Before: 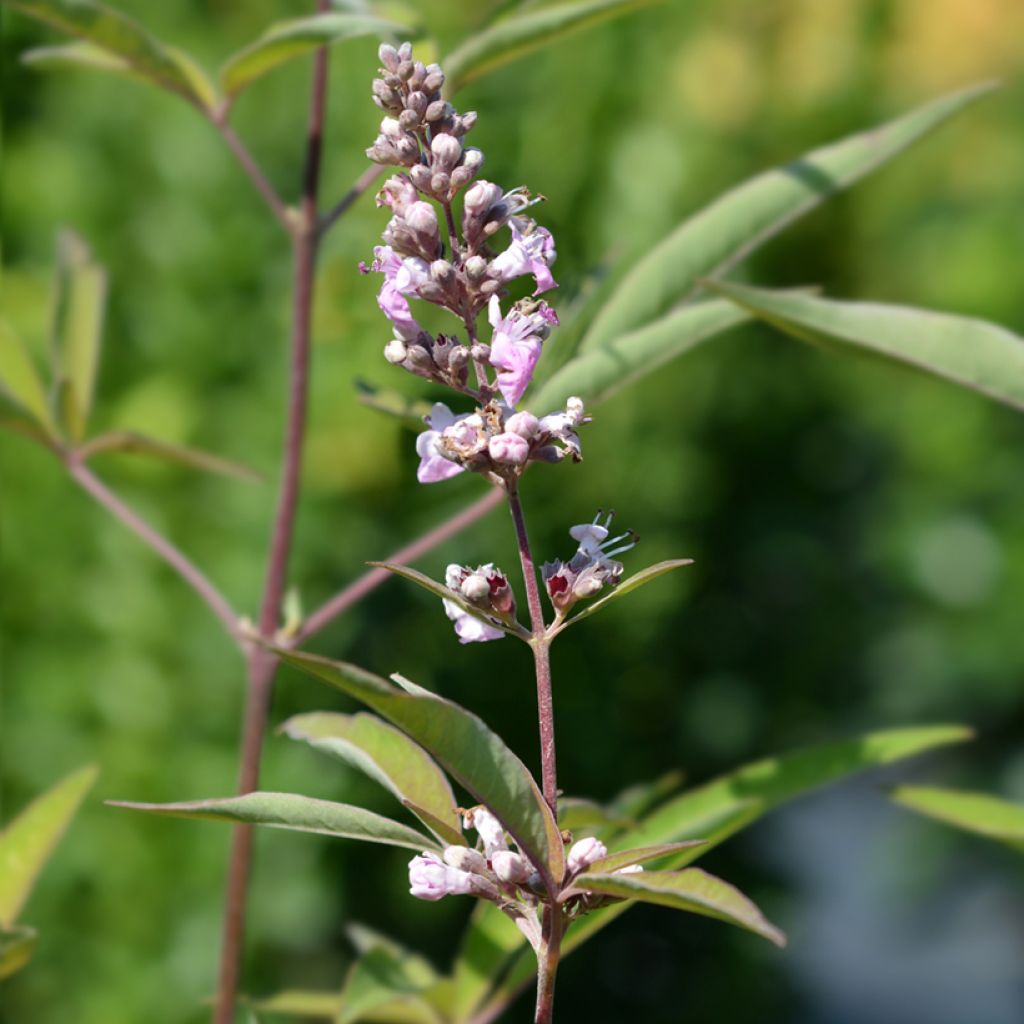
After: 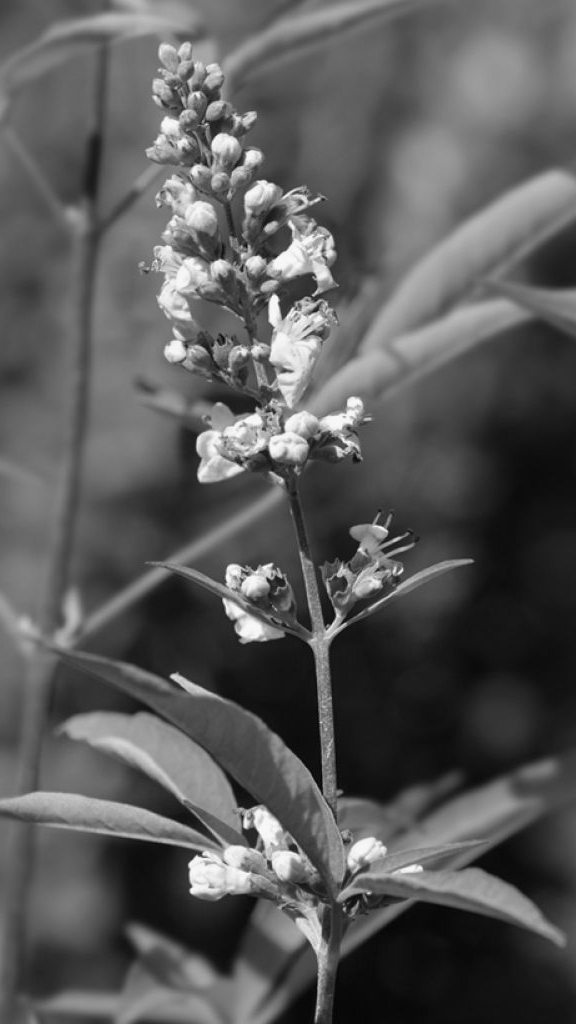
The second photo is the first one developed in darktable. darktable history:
crop: left 21.496%, right 22.254%
color balance rgb: perceptual saturation grading › global saturation 40%, global vibrance 15%
color calibration: output gray [0.28, 0.41, 0.31, 0], gray › normalize channels true, illuminant same as pipeline (D50), adaptation XYZ, x 0.346, y 0.359, gamut compression 0
